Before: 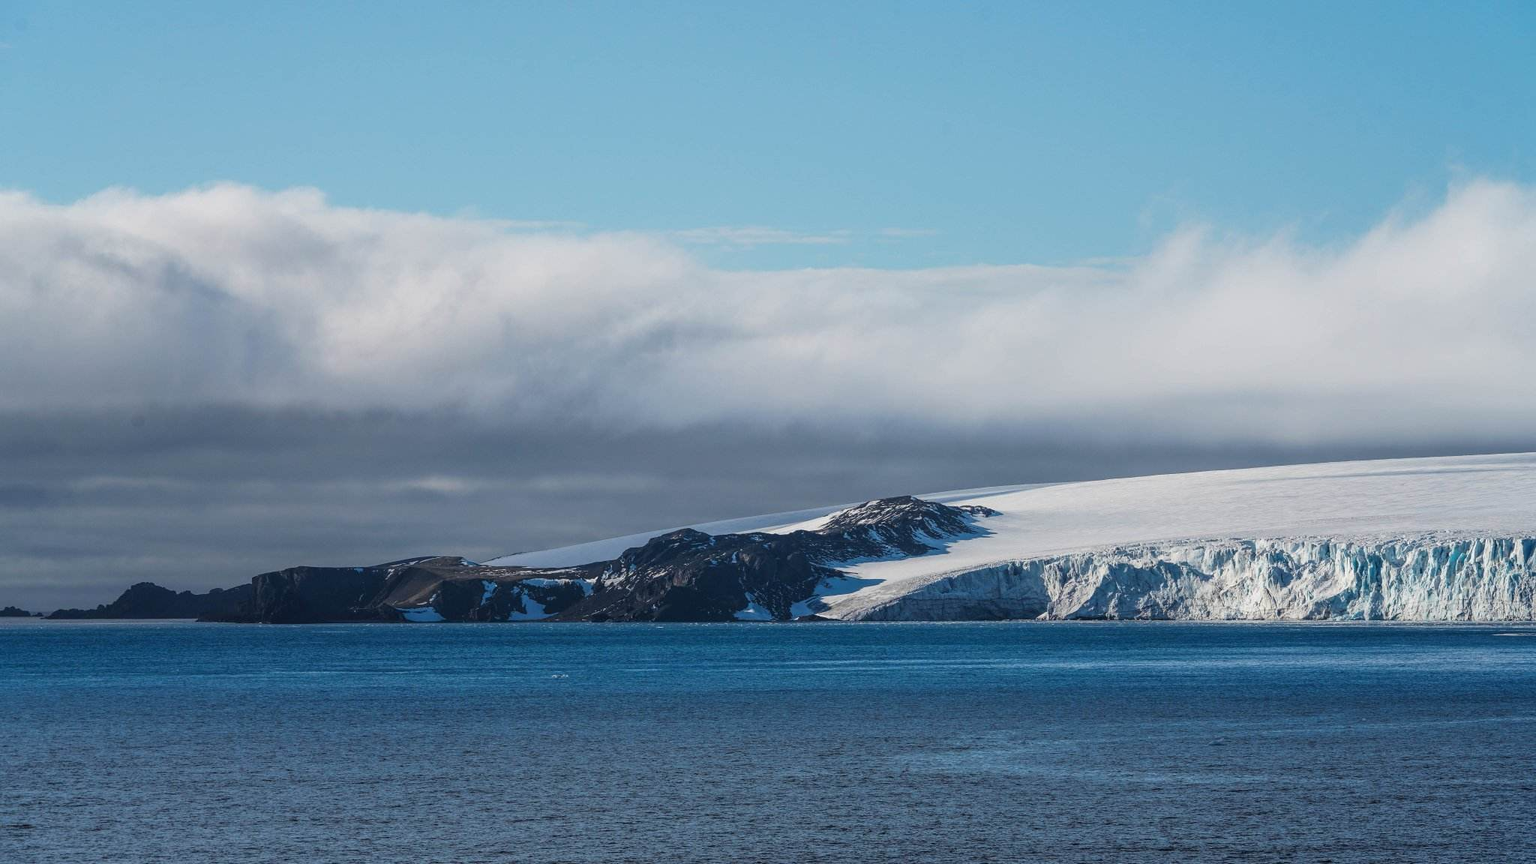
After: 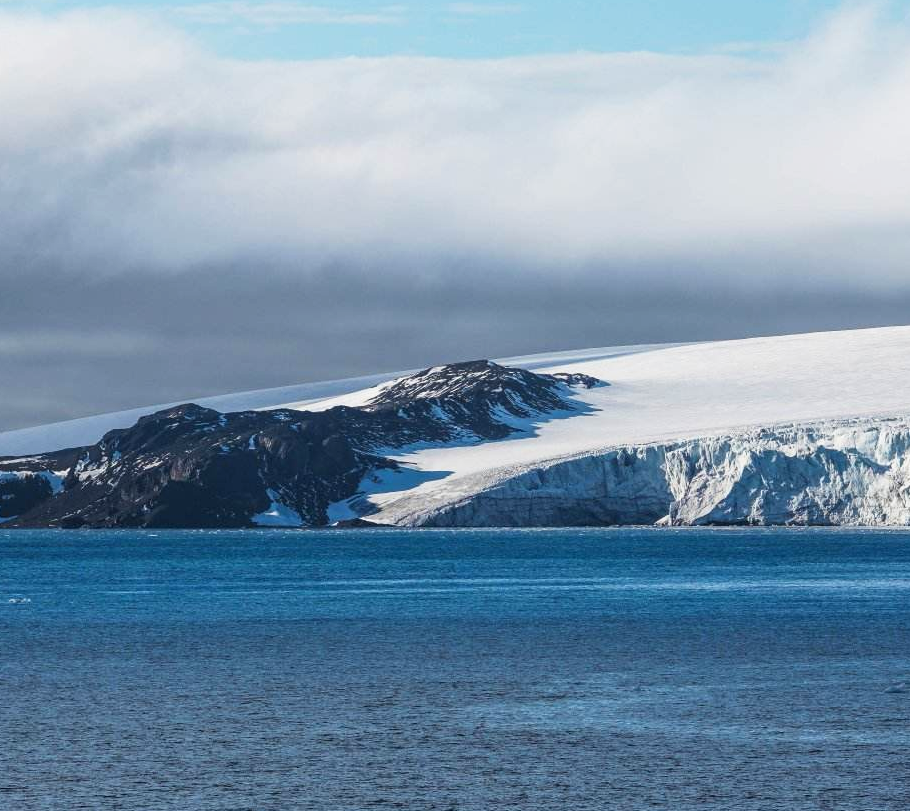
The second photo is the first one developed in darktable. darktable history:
crop: left 35.537%, top 26.199%, right 20.024%, bottom 3.368%
base curve: curves: ch0 [(0, 0) (0.688, 0.865) (1, 1)], preserve colors none
